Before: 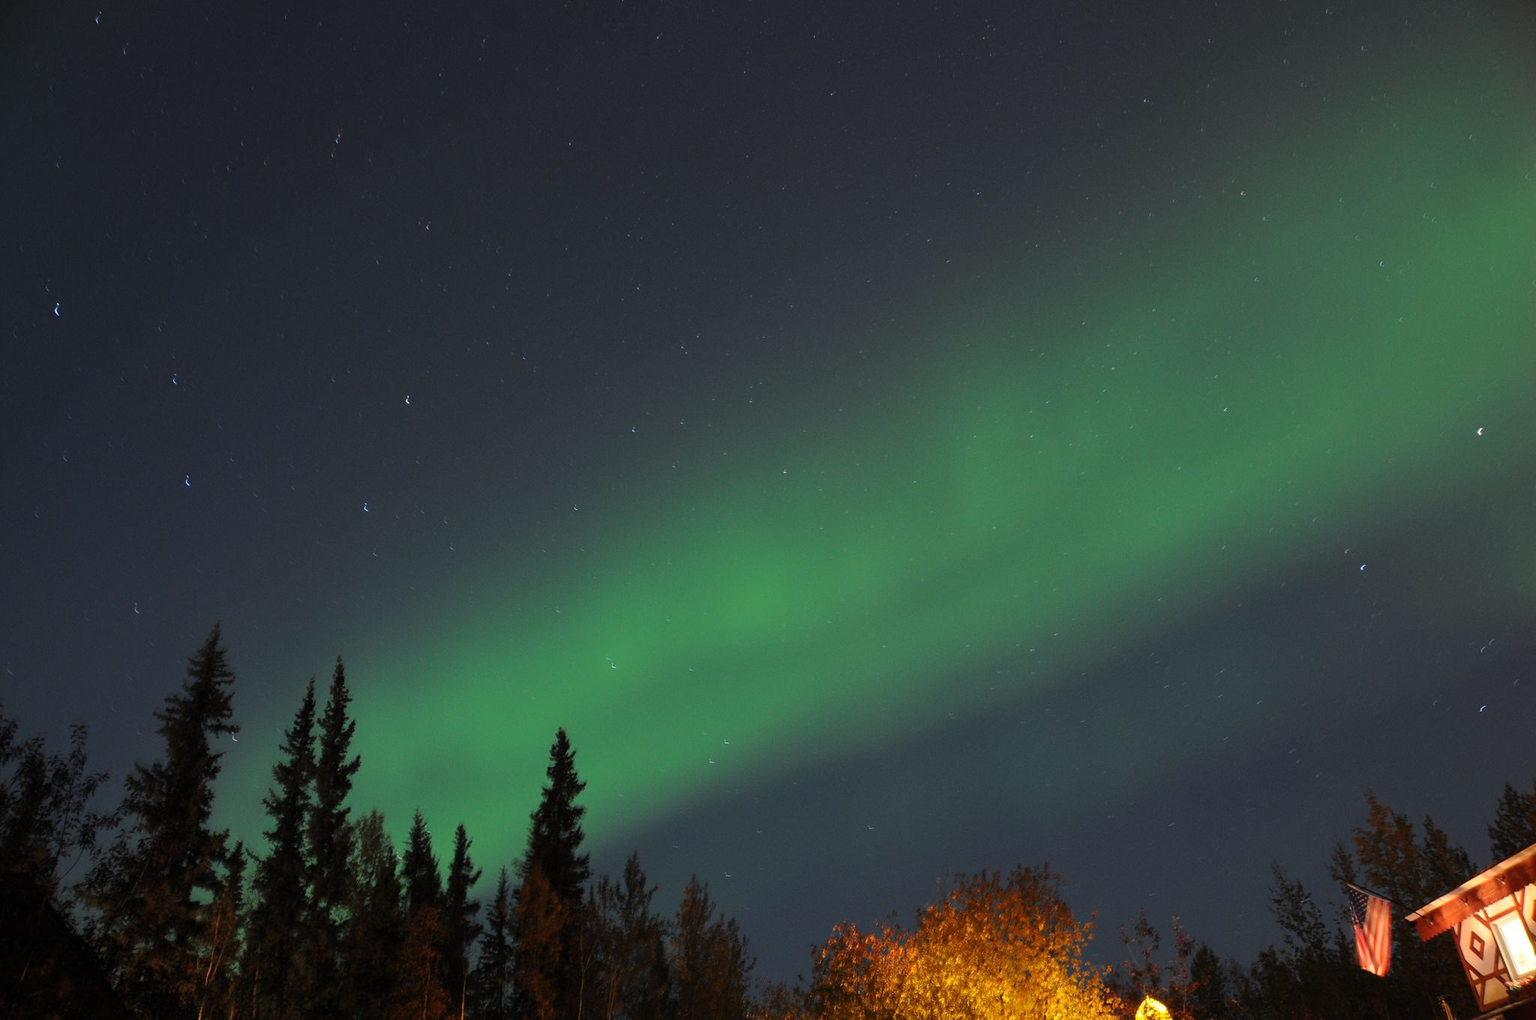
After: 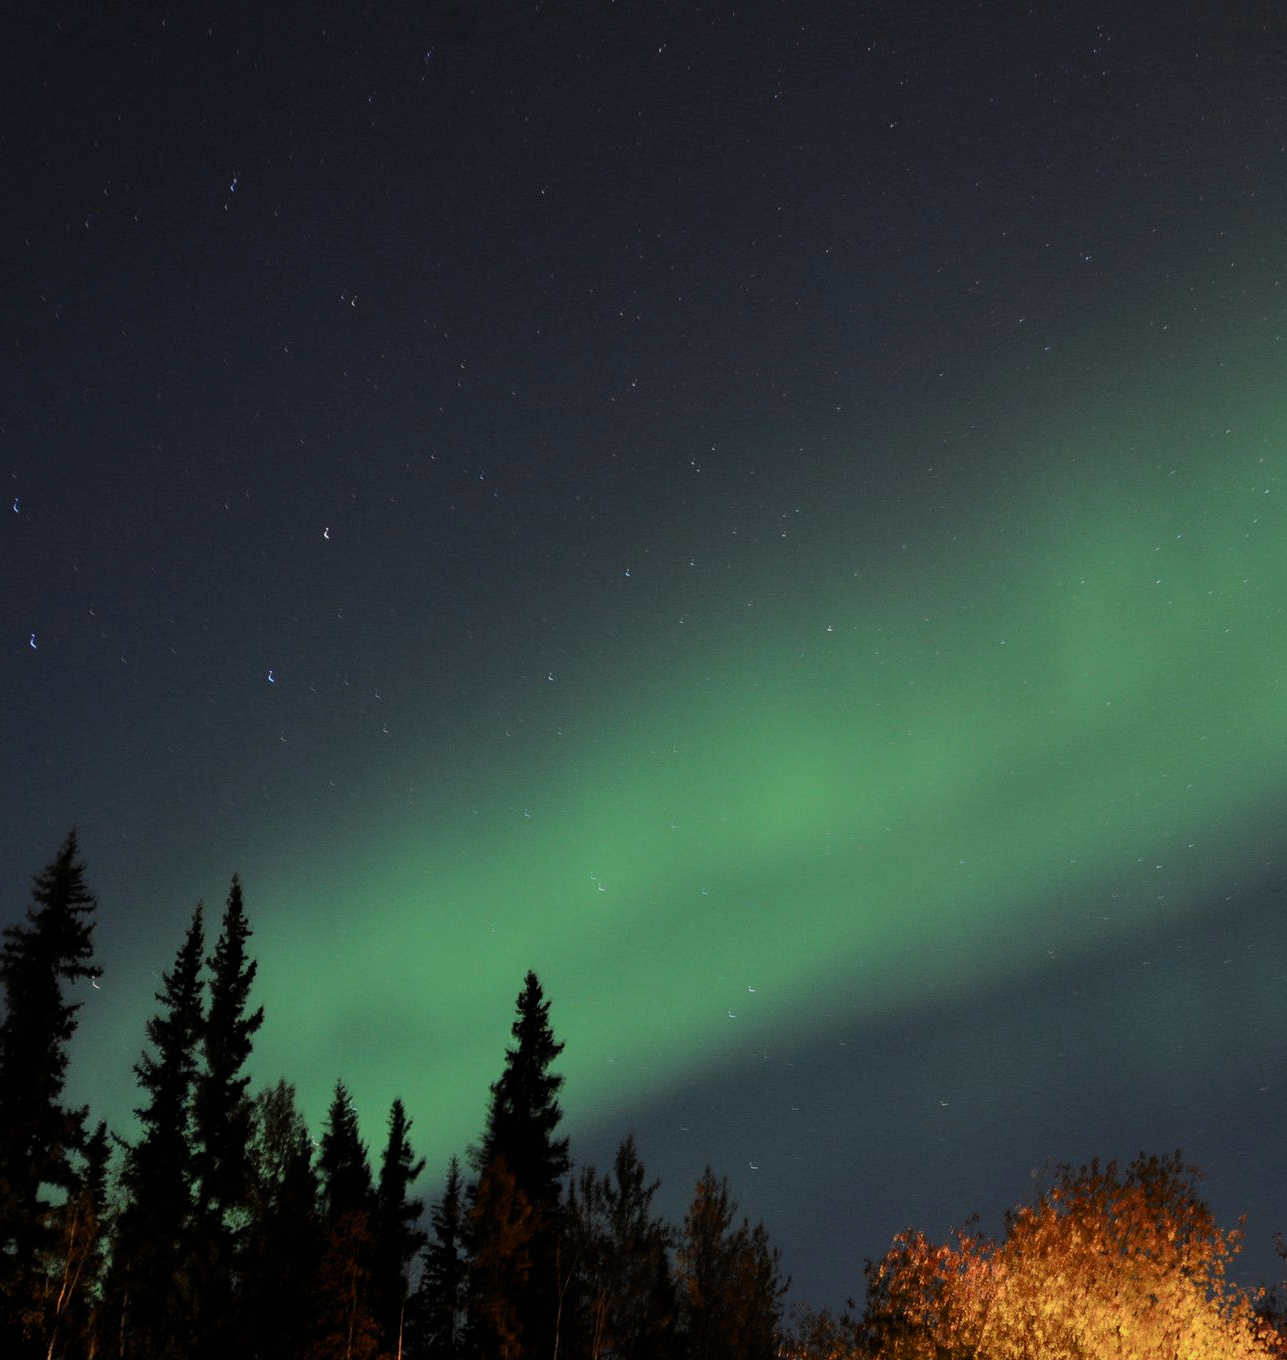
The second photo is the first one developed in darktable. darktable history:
crop: left 10.635%, right 26.512%
contrast brightness saturation: contrast 0.238, brightness 0.089
filmic rgb: black relative exposure -6.53 EV, white relative exposure 4.73 EV, hardness 3.15, contrast 0.813
exposure: compensate highlight preservation false
